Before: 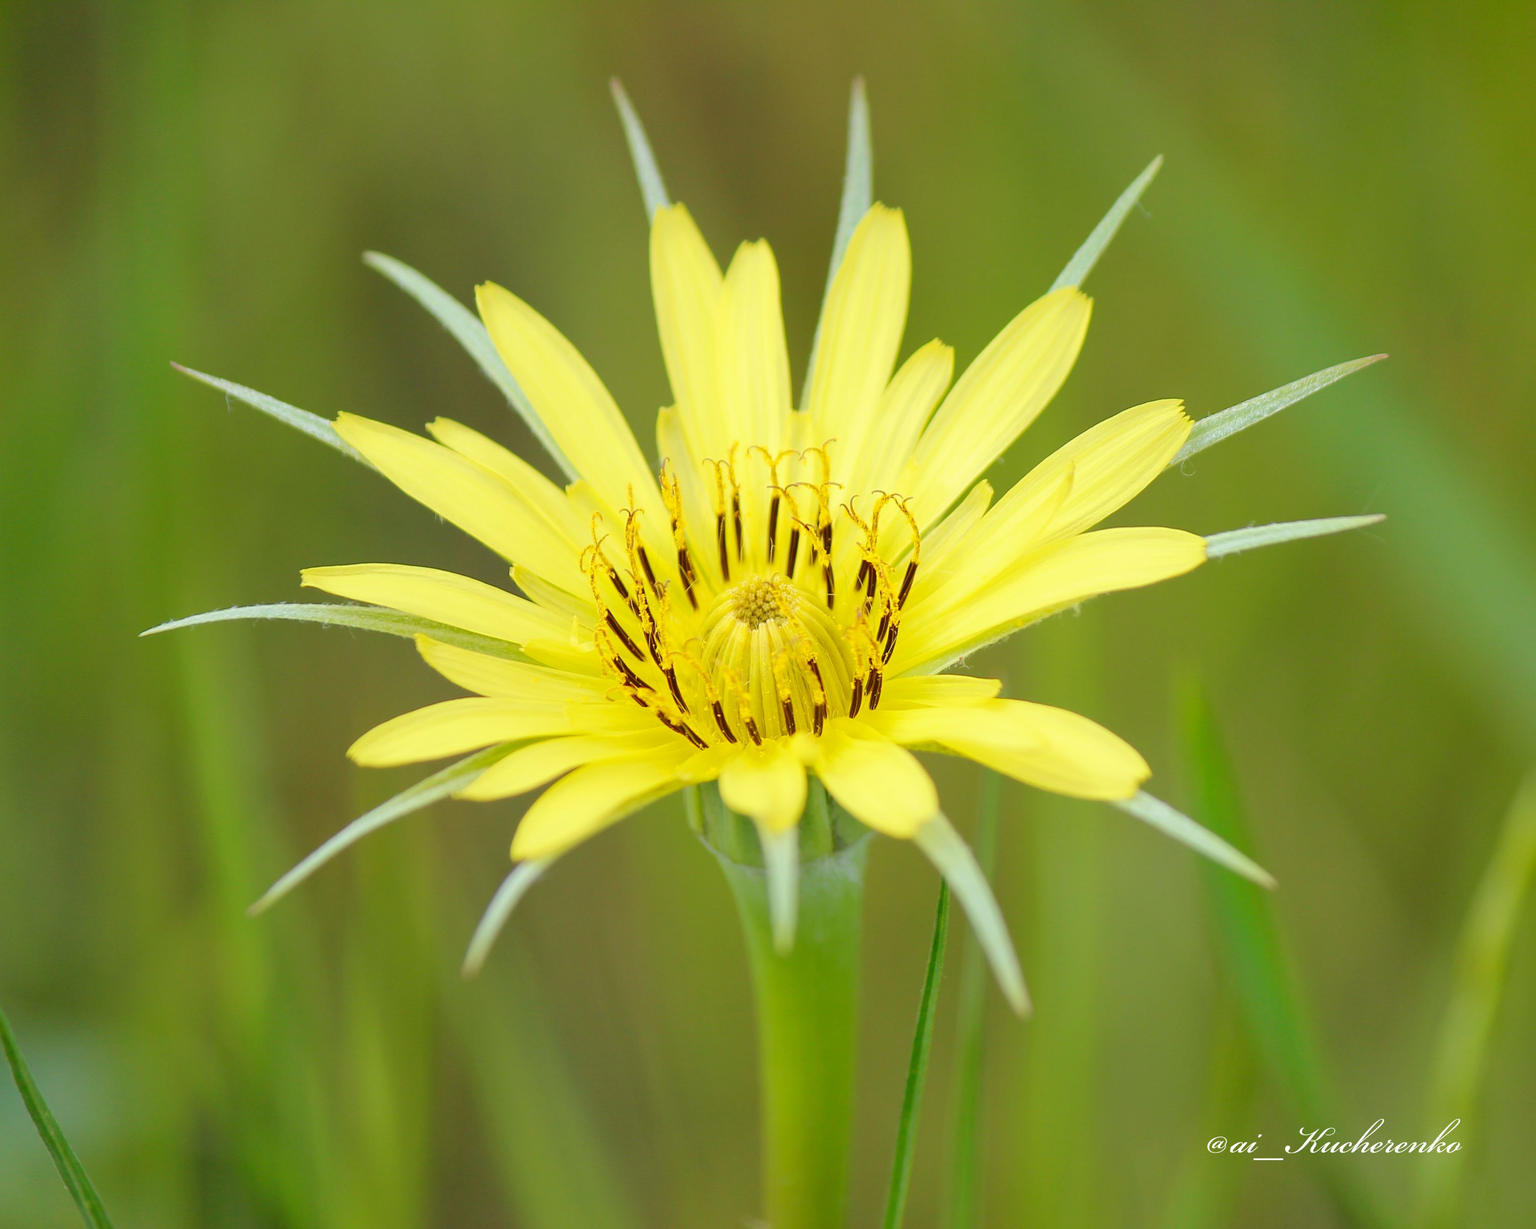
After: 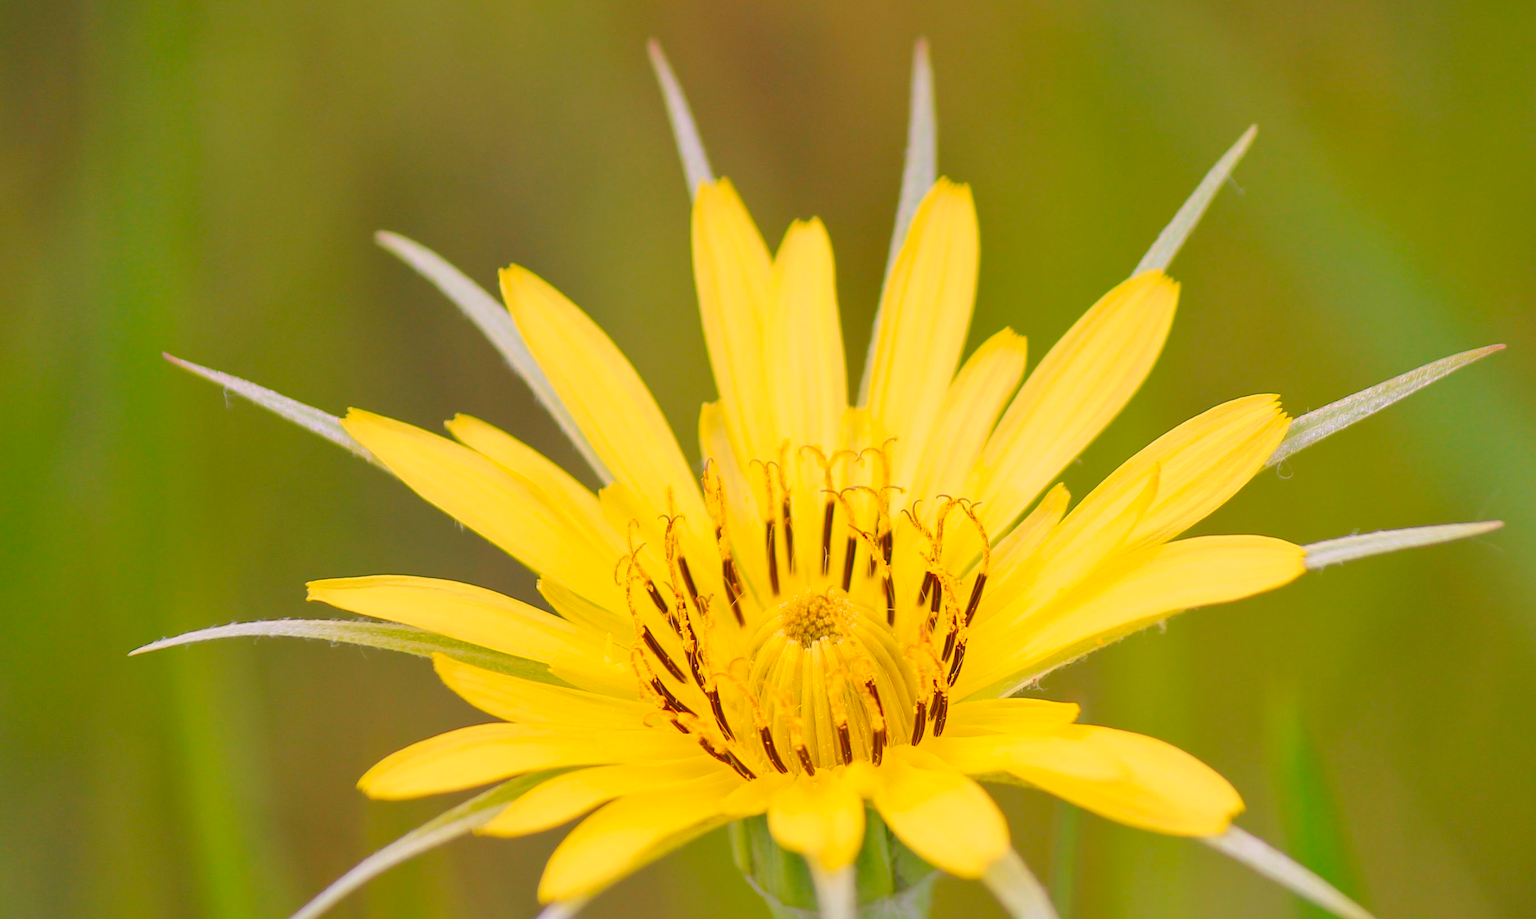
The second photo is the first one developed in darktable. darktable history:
crop: left 1.509%, top 3.452%, right 7.696%, bottom 28.452%
contrast brightness saturation: contrast -0.19, saturation 0.19
local contrast: mode bilateral grid, contrast 20, coarseness 50, detail 120%, midtone range 0.2
white balance: red 1.188, blue 1.11
